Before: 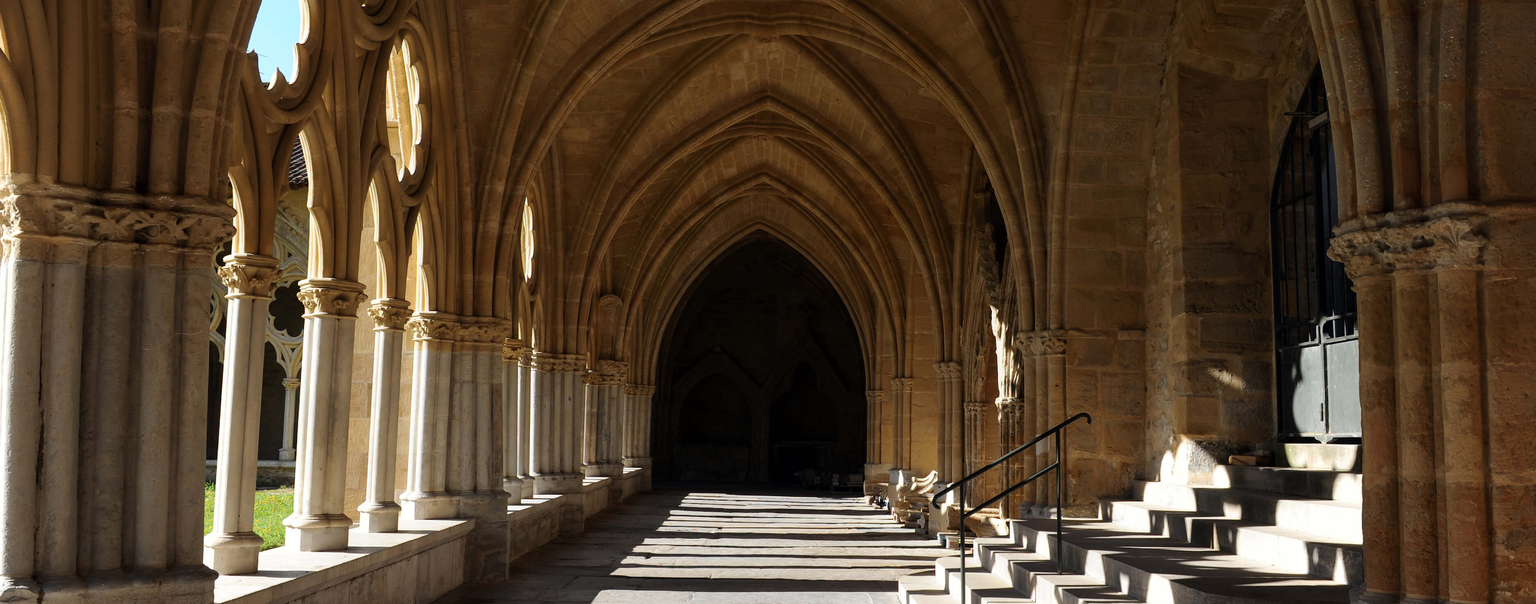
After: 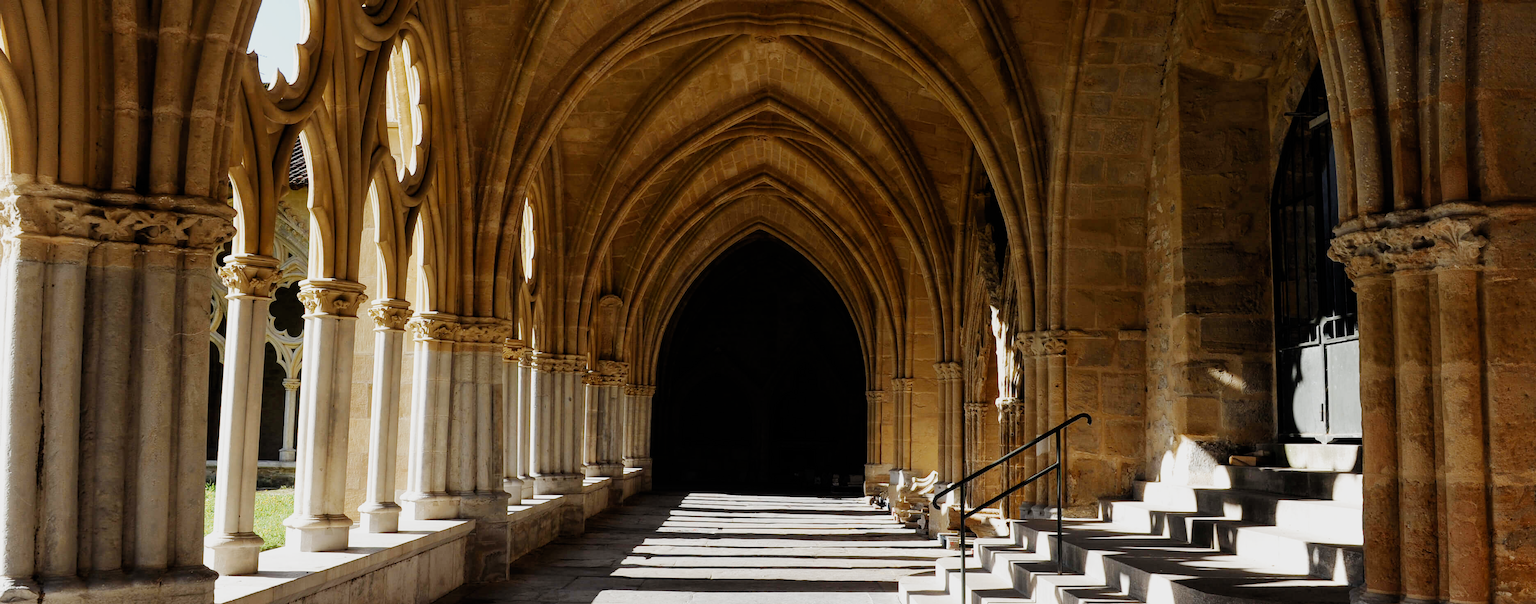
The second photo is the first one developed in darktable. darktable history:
exposure: exposure 0.662 EV, compensate highlight preservation false
filmic rgb: black relative exposure -7.65 EV, white relative exposure 4.56 EV, hardness 3.61, contrast 1.059, add noise in highlights 0, preserve chrominance no, color science v3 (2019), use custom middle-gray values true, contrast in highlights soft
